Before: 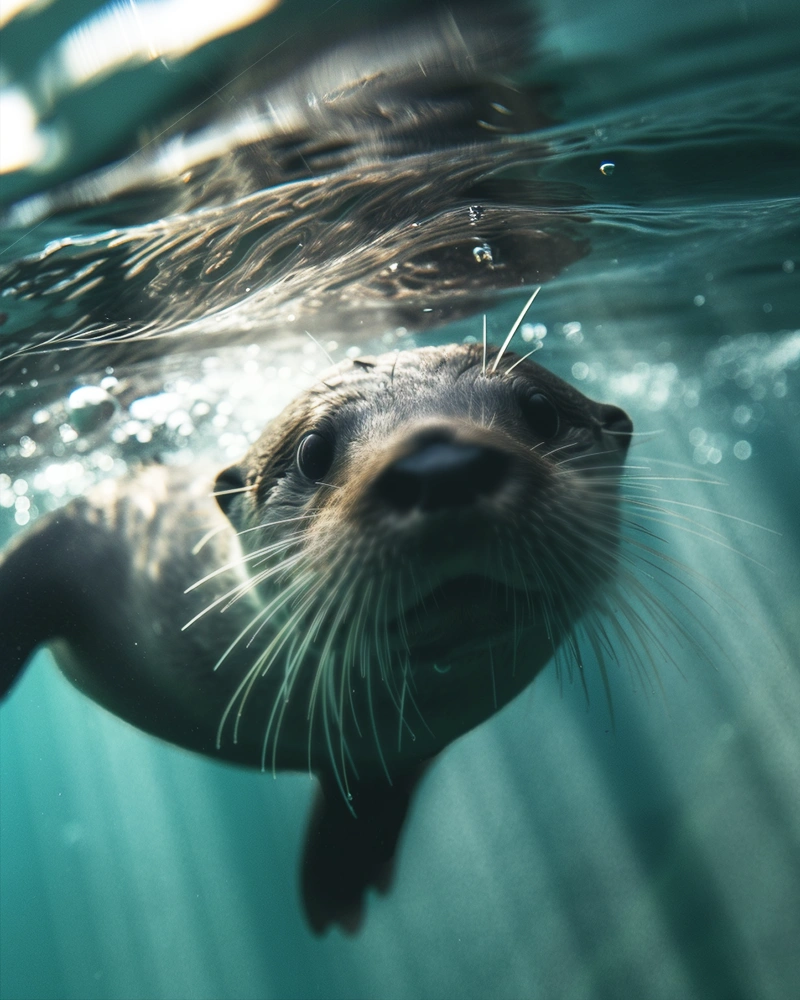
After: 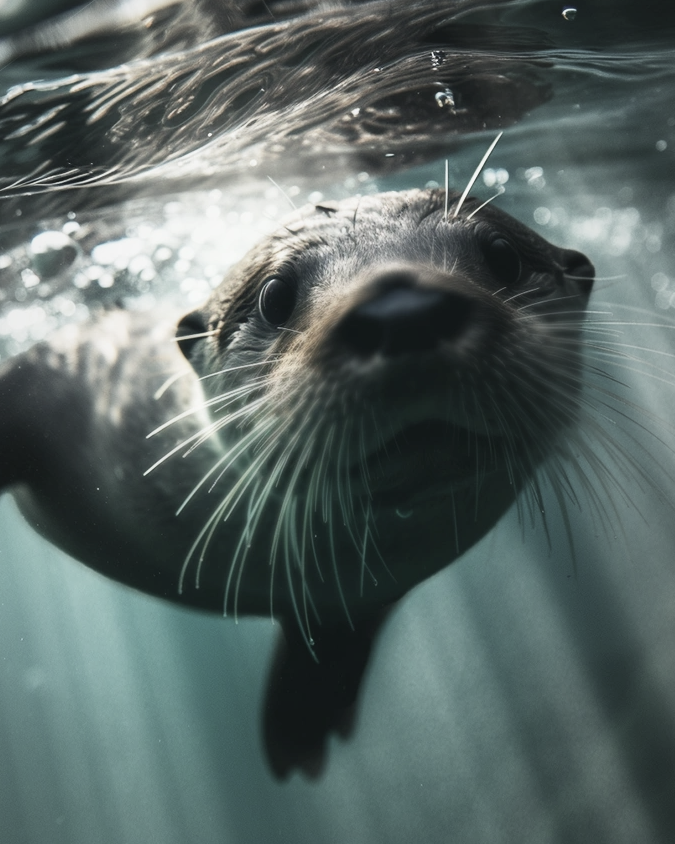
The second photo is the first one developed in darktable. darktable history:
crop and rotate: left 4.842%, top 15.51%, right 10.668%
vignetting: fall-off start 18.21%, fall-off radius 137.95%, brightness -0.207, center (-0.078, 0.066), width/height ratio 0.62, shape 0.59
color balance: mode lift, gamma, gain (sRGB)
tone equalizer: on, module defaults
contrast brightness saturation: contrast 0.1, saturation -0.36
